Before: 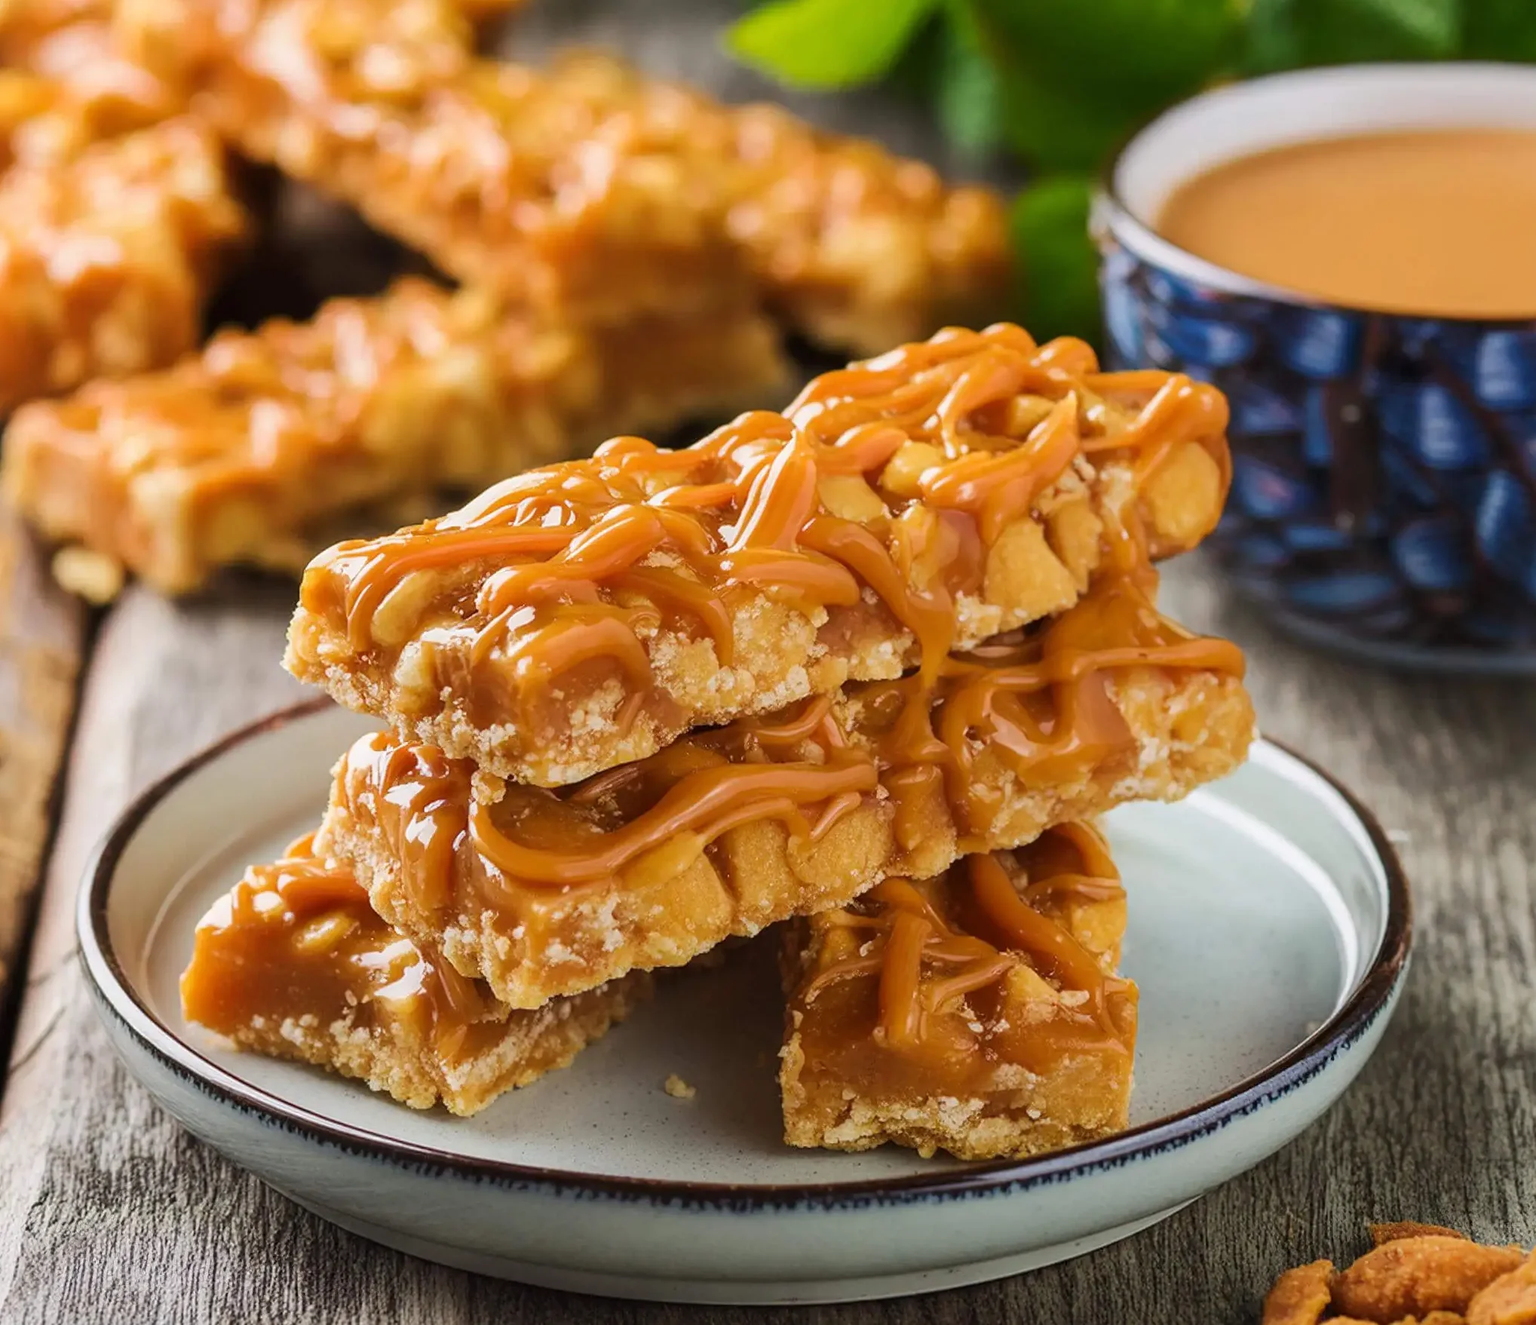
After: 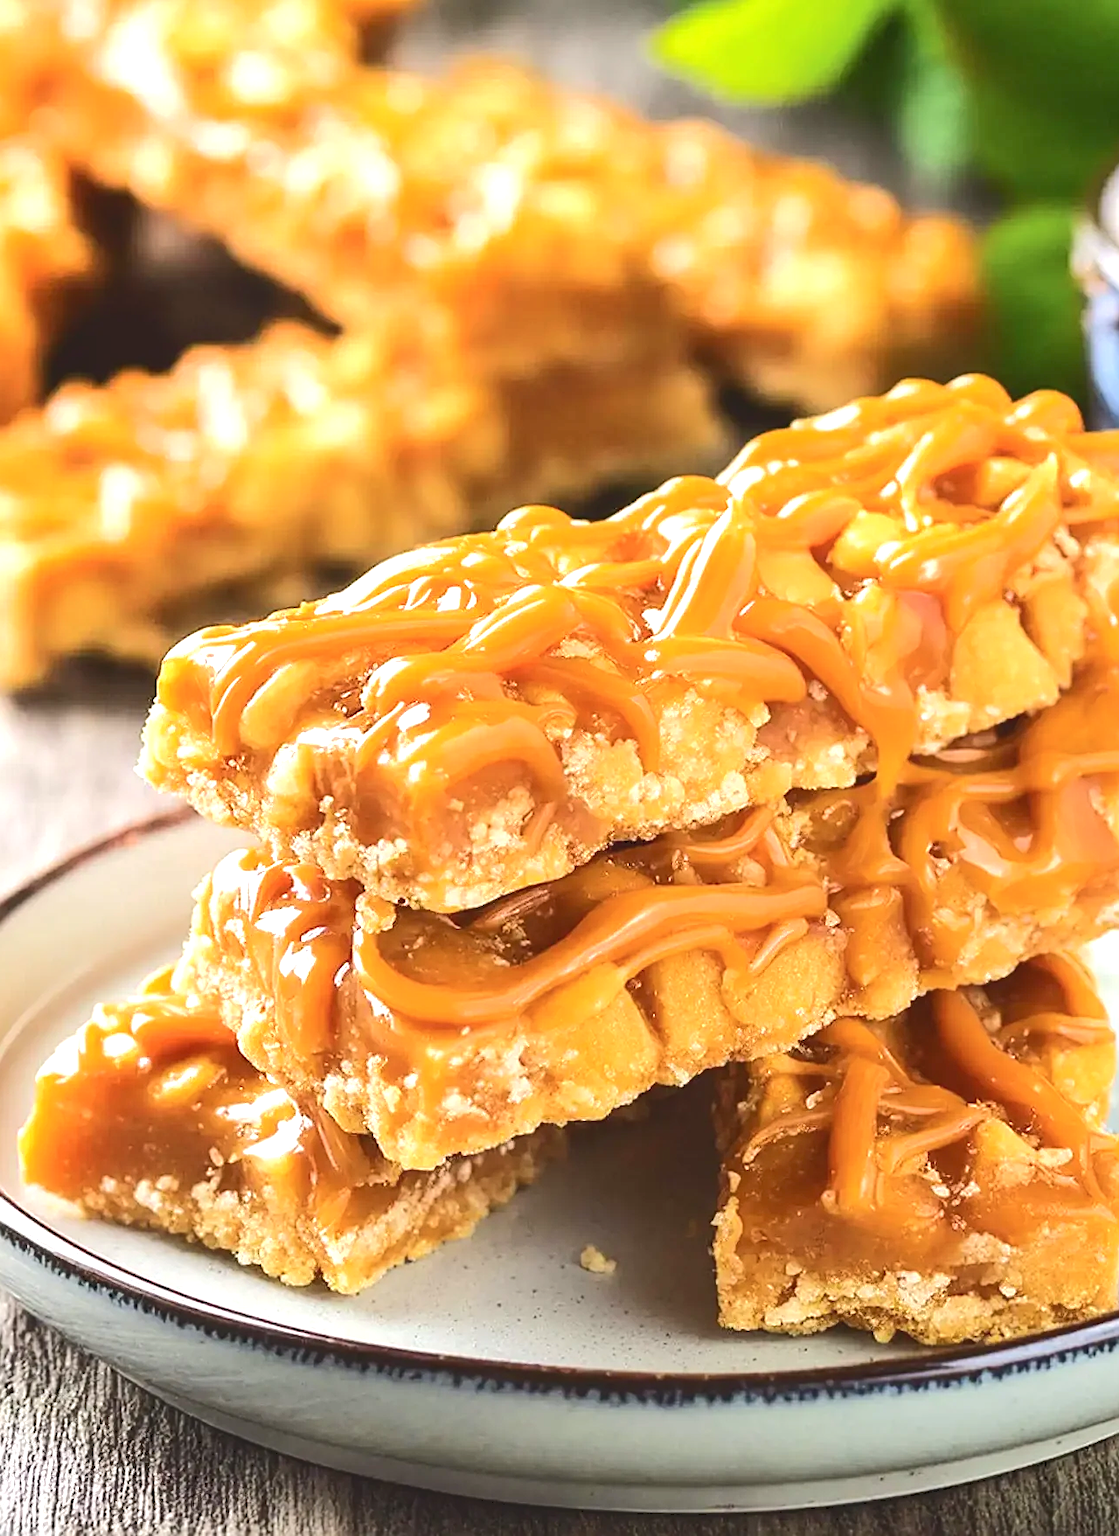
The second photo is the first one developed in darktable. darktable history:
crop: left 10.751%, right 26.36%
exposure: black level correction 0, exposure 0.899 EV, compensate exposure bias true, compensate highlight preservation false
sharpen: on, module defaults
tone curve: curves: ch0 [(0, 0) (0.003, 0.126) (0.011, 0.129) (0.025, 0.129) (0.044, 0.136) (0.069, 0.145) (0.1, 0.162) (0.136, 0.182) (0.177, 0.211) (0.224, 0.254) (0.277, 0.307) (0.335, 0.366) (0.399, 0.441) (0.468, 0.533) (0.543, 0.624) (0.623, 0.702) (0.709, 0.774) (0.801, 0.835) (0.898, 0.904) (1, 1)], color space Lab, independent channels, preserve colors none
